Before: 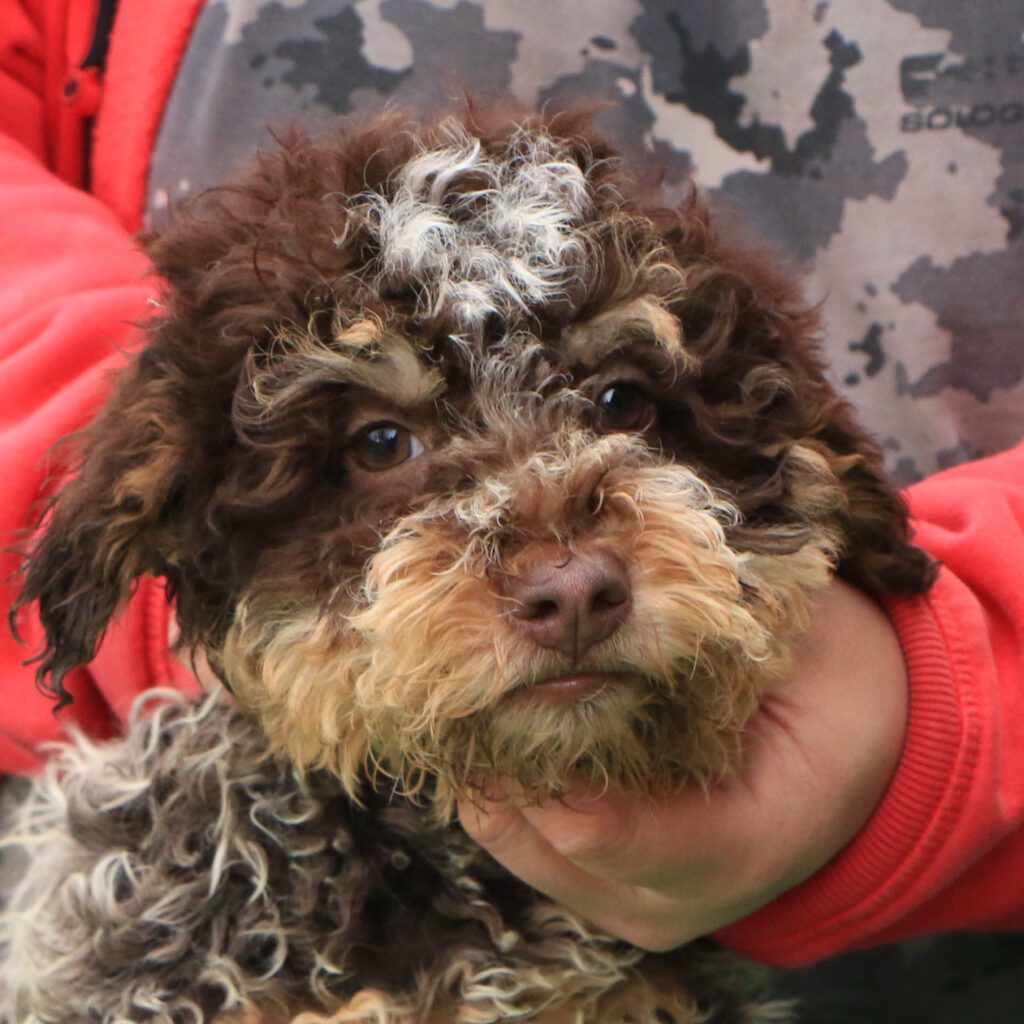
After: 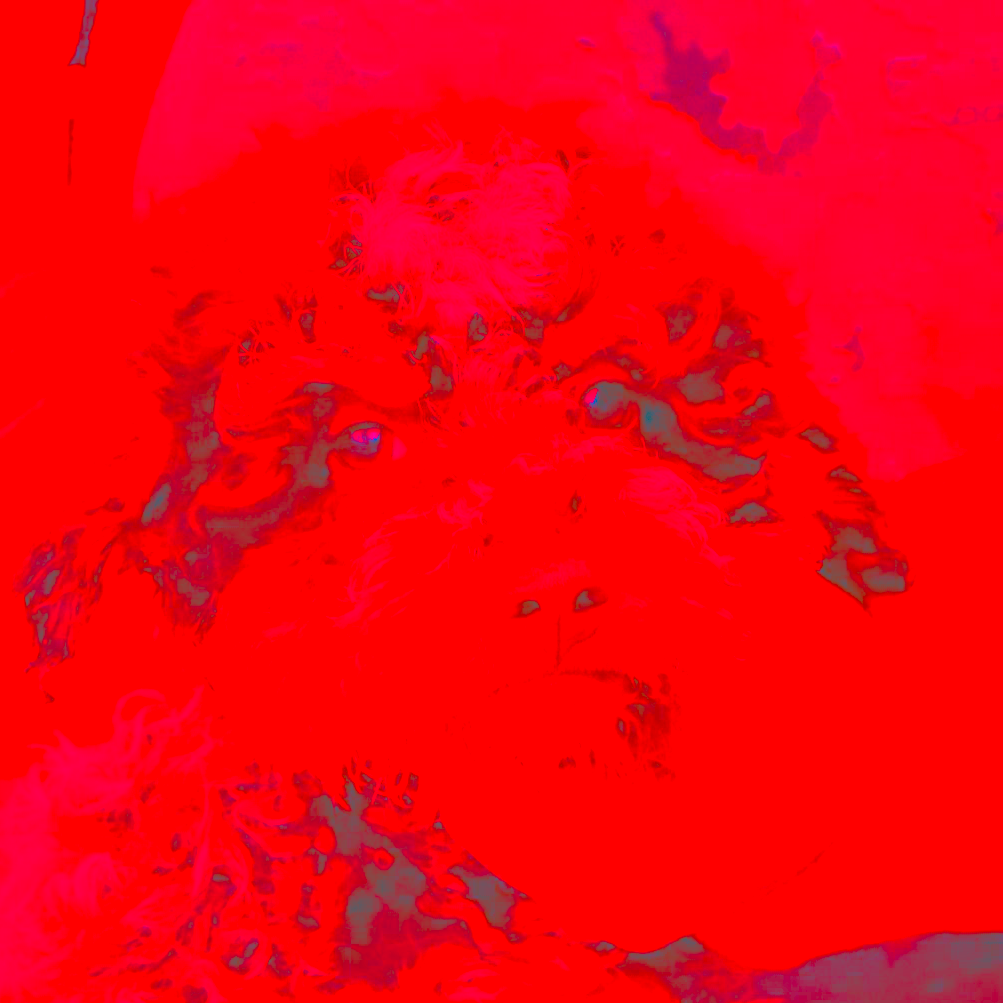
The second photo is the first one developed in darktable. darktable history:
white balance: red 4.26, blue 1.802
local contrast: on, module defaults
crop: left 1.743%, right 0.268%, bottom 2.011%
contrast brightness saturation: contrast -0.99, brightness -0.17, saturation 0.75
contrast equalizer: octaves 7, y [[0.48, 0.654, 0.731, 0.706, 0.772, 0.382], [0.55 ×6], [0 ×6], [0 ×6], [0 ×6]]
sharpen: on, module defaults
graduated density: on, module defaults
